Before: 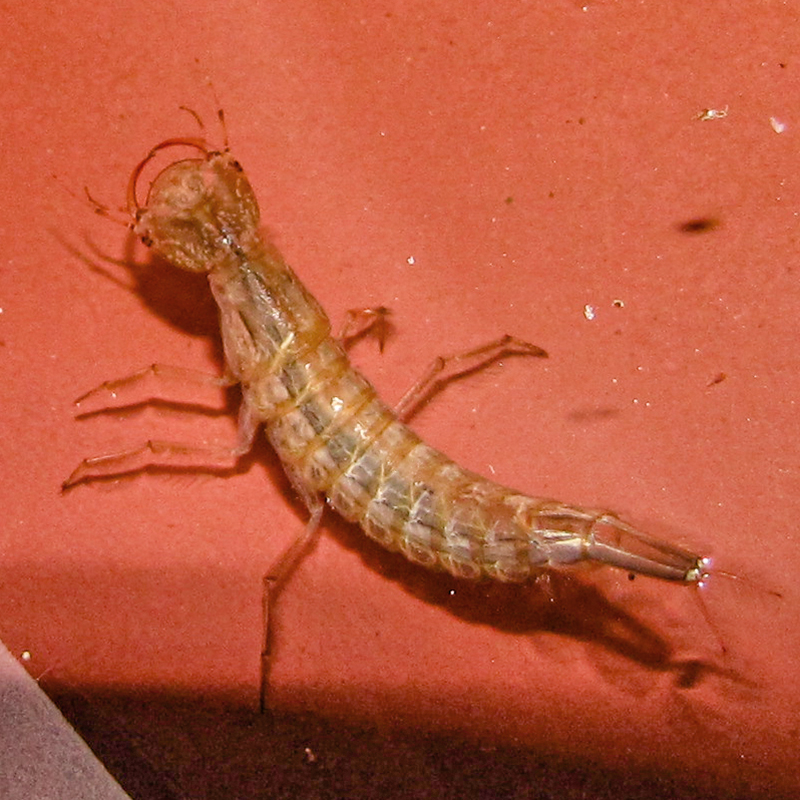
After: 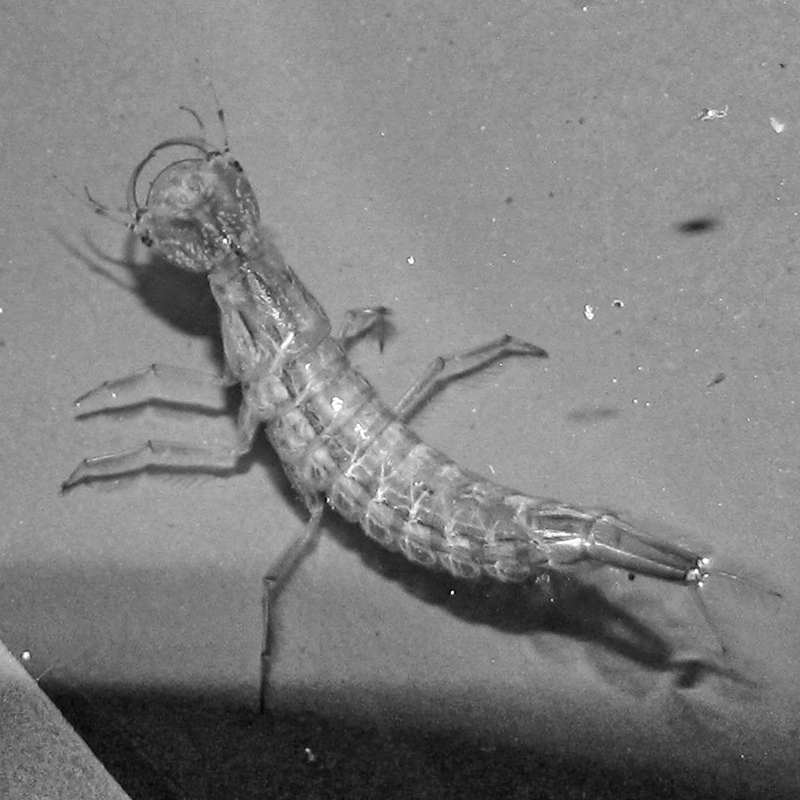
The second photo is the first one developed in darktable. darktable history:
monochrome: on, module defaults
tone equalizer: -8 EV -0.417 EV, -7 EV -0.389 EV, -6 EV -0.333 EV, -5 EV -0.222 EV, -3 EV 0.222 EV, -2 EV 0.333 EV, -1 EV 0.389 EV, +0 EV 0.417 EV, edges refinement/feathering 500, mask exposure compensation -1.57 EV, preserve details no
